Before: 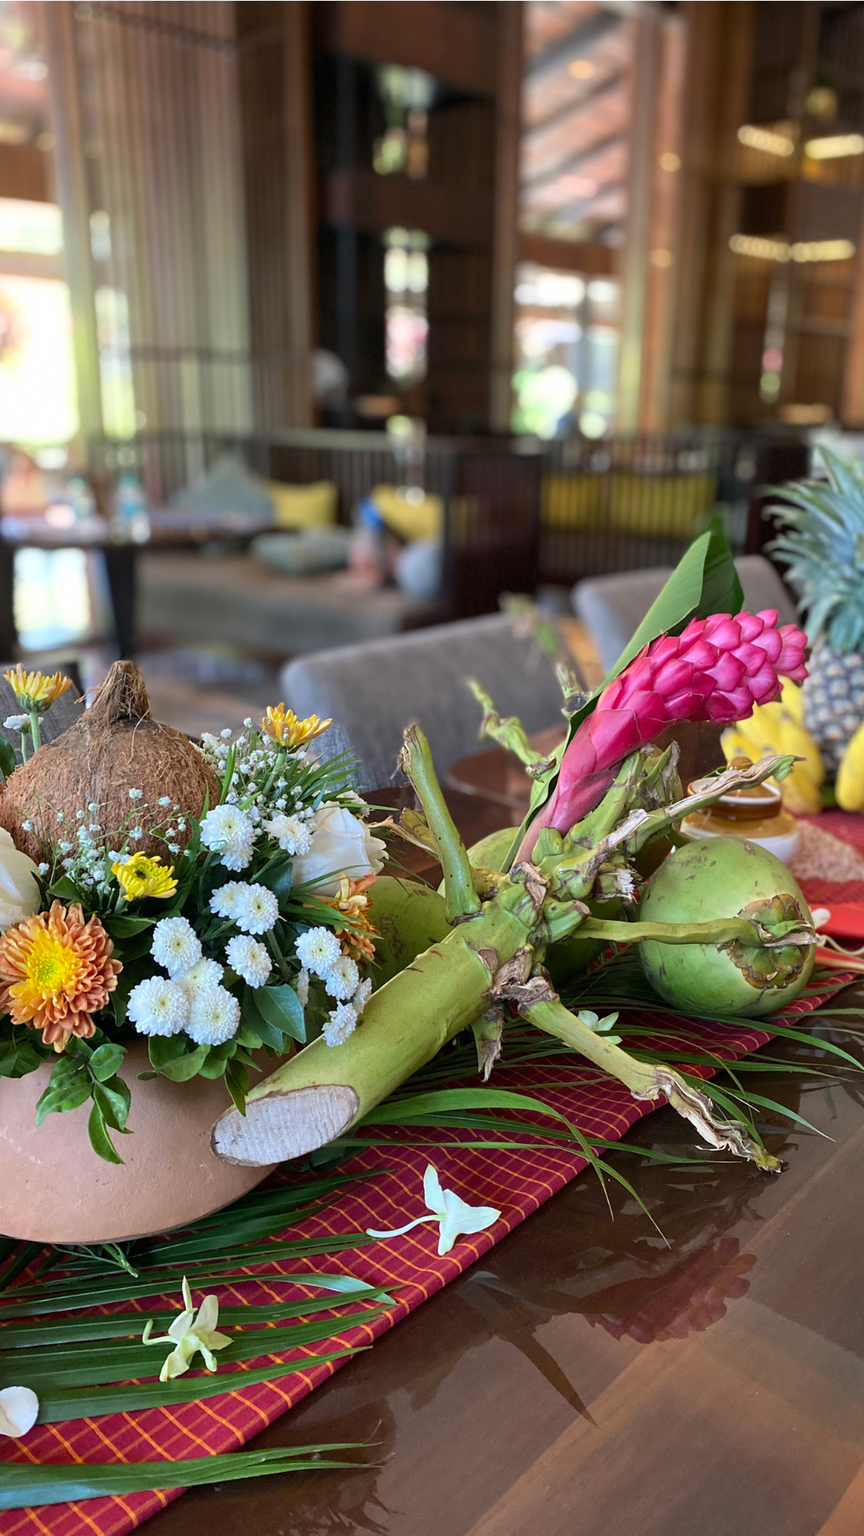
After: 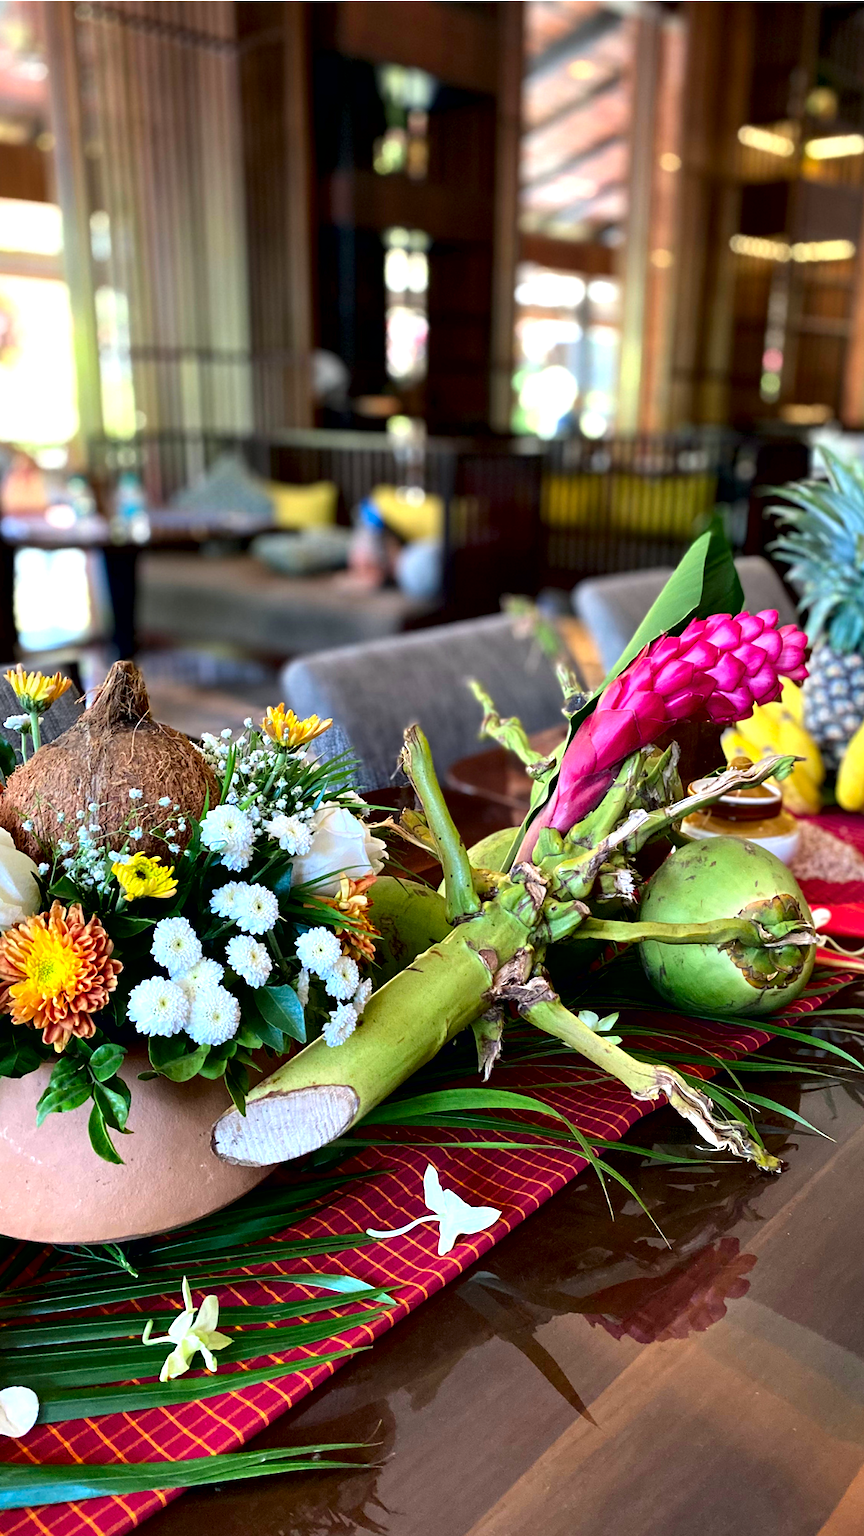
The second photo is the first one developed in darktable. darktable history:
contrast equalizer: octaves 7, y [[0.6 ×6], [0.55 ×6], [0 ×6], [0 ×6], [0 ×6]]
contrast brightness saturation: contrast 0.076, saturation 0.2
